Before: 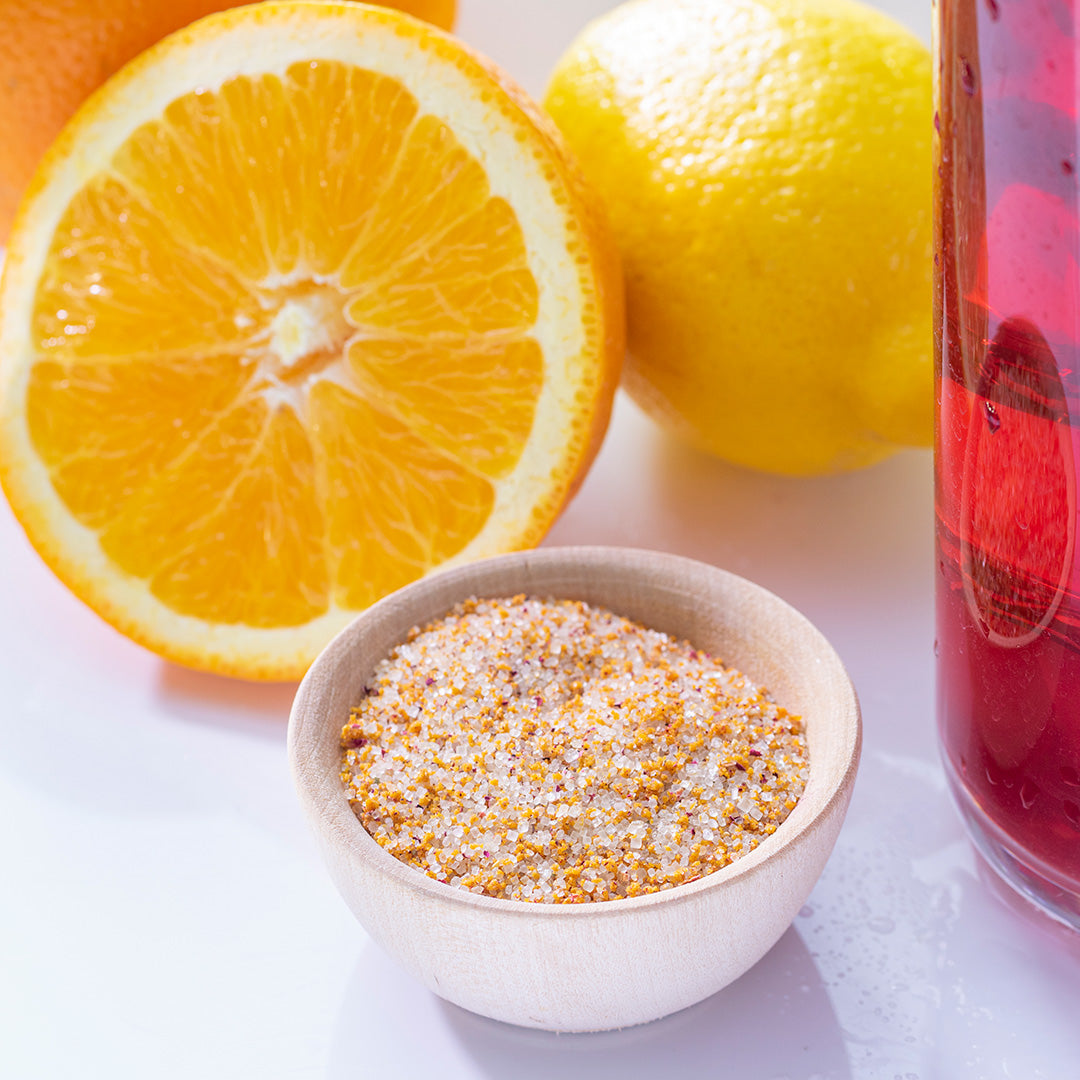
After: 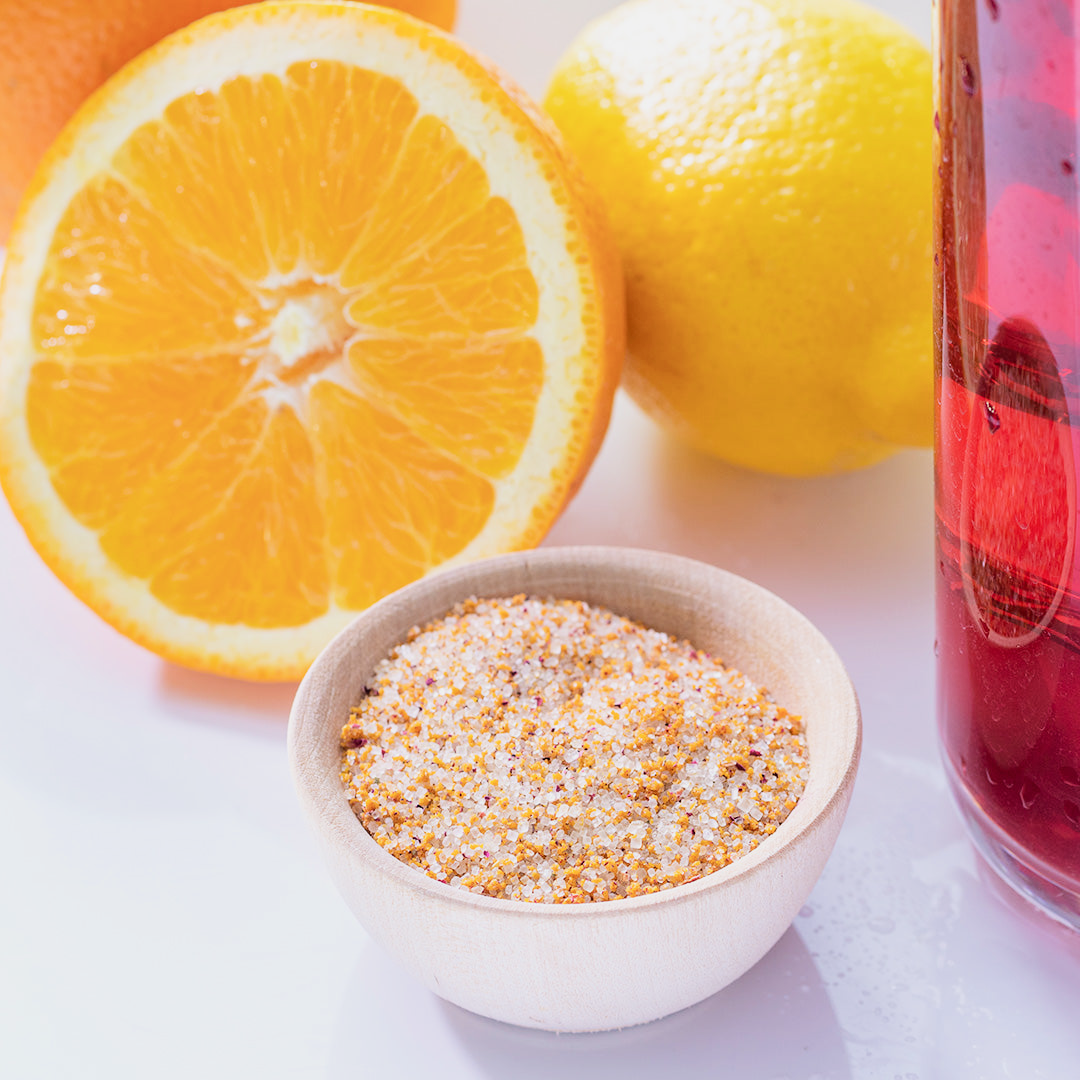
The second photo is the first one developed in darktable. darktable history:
filmic rgb: hardness 4.17, contrast 0.921
tone equalizer: -8 EV -0.75 EV, -7 EV -0.7 EV, -6 EV -0.6 EV, -5 EV -0.4 EV, -3 EV 0.4 EV, -2 EV 0.6 EV, -1 EV 0.7 EV, +0 EV 0.75 EV, edges refinement/feathering 500, mask exposure compensation -1.57 EV, preserve details no
